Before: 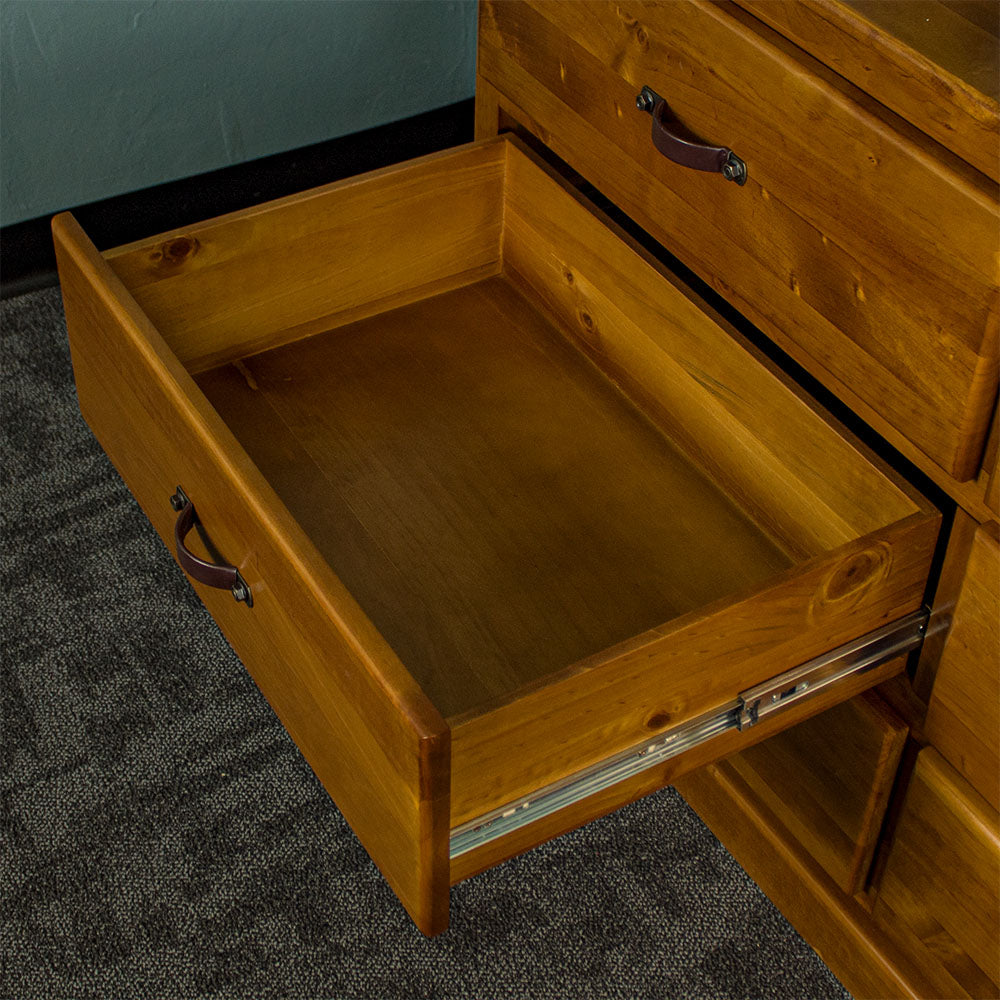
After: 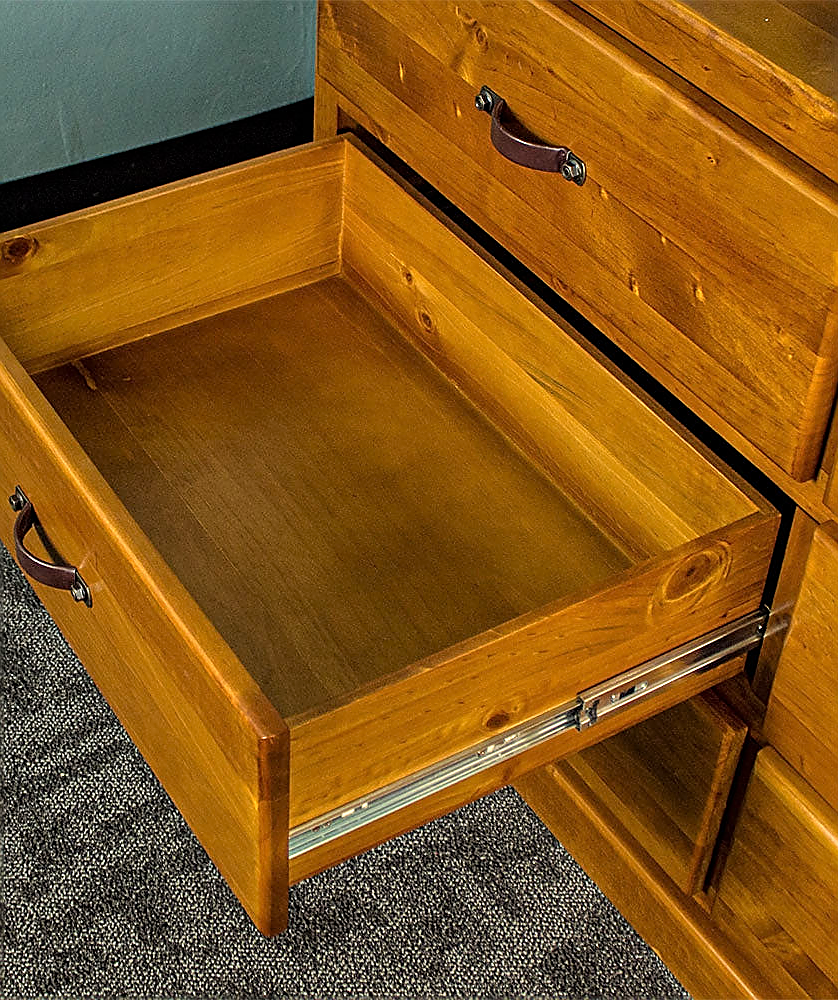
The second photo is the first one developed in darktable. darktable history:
sharpen: radius 1.4, amount 1.25, threshold 0.7
tone equalizer: -7 EV 0.15 EV, -6 EV 0.6 EV, -5 EV 1.15 EV, -4 EV 1.33 EV, -3 EV 1.15 EV, -2 EV 0.6 EV, -1 EV 0.15 EV, mask exposure compensation -0.5 EV
crop: left 16.145%
